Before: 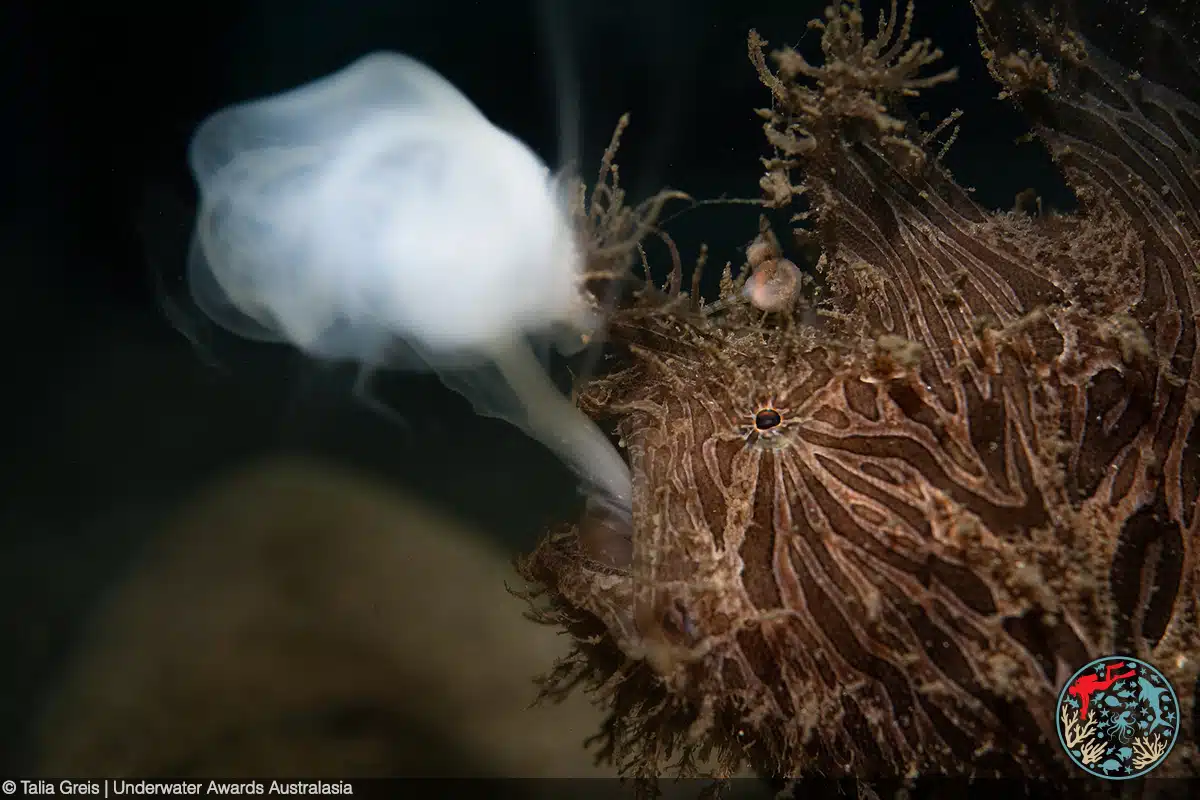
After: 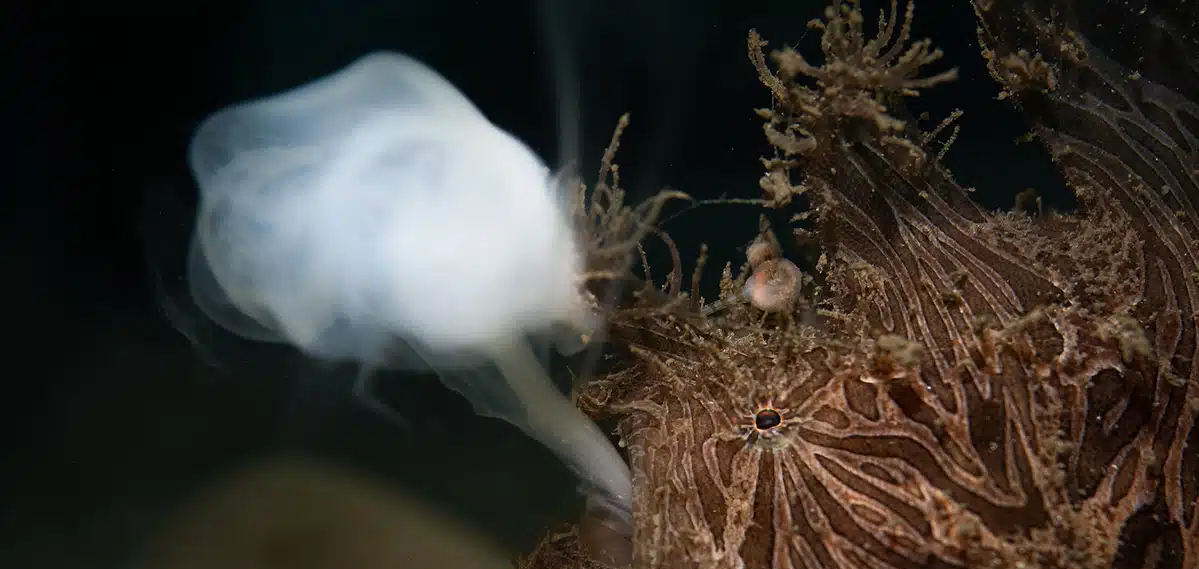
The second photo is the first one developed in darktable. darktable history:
crop: bottom 28.869%
